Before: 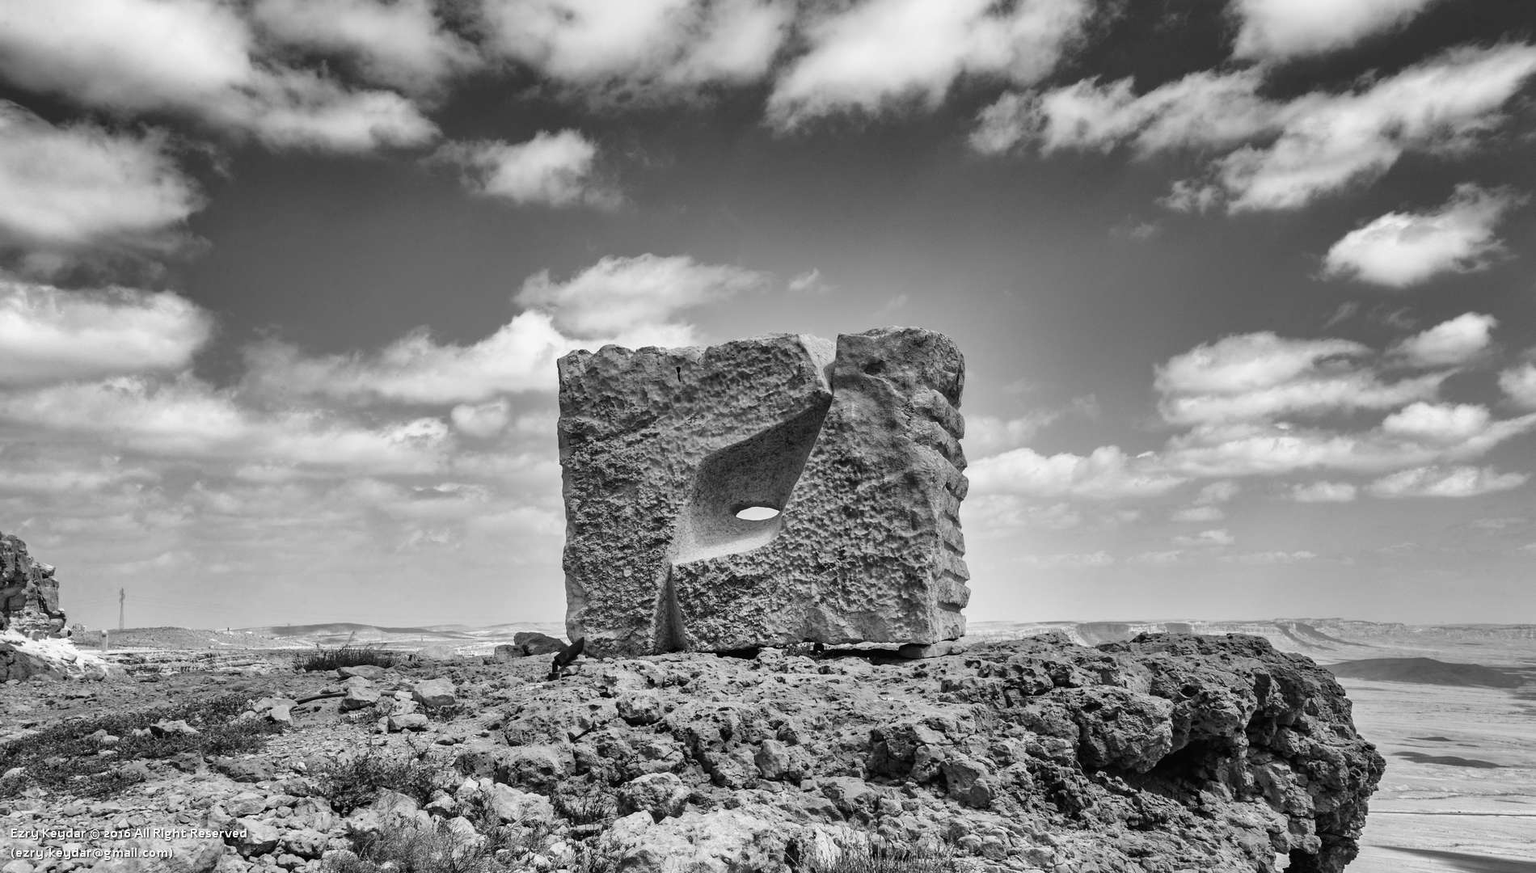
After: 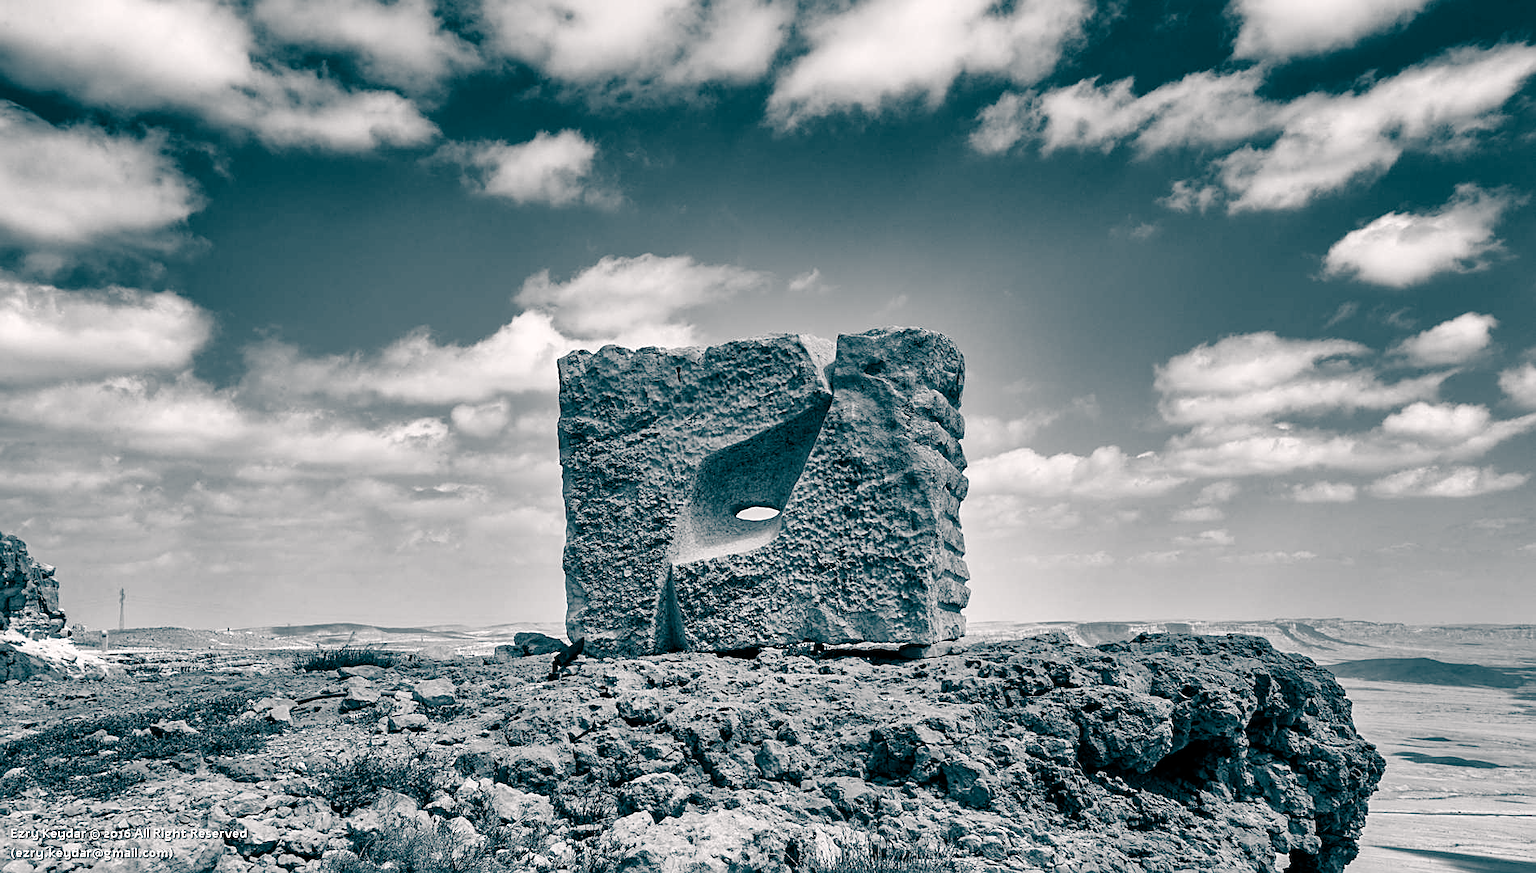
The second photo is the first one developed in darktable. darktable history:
color balance rgb: shadows lift › luminance -28.76%, shadows lift › chroma 10%, shadows lift › hue 230°, power › chroma 0.5%, power › hue 215°, highlights gain › luminance 7.14%, highlights gain › chroma 1%, highlights gain › hue 50°, global offset › luminance -0.29%, global offset › hue 260°, perceptual saturation grading › global saturation 20%, perceptual saturation grading › highlights -13.92%, perceptual saturation grading › shadows 50%
sharpen: on, module defaults
